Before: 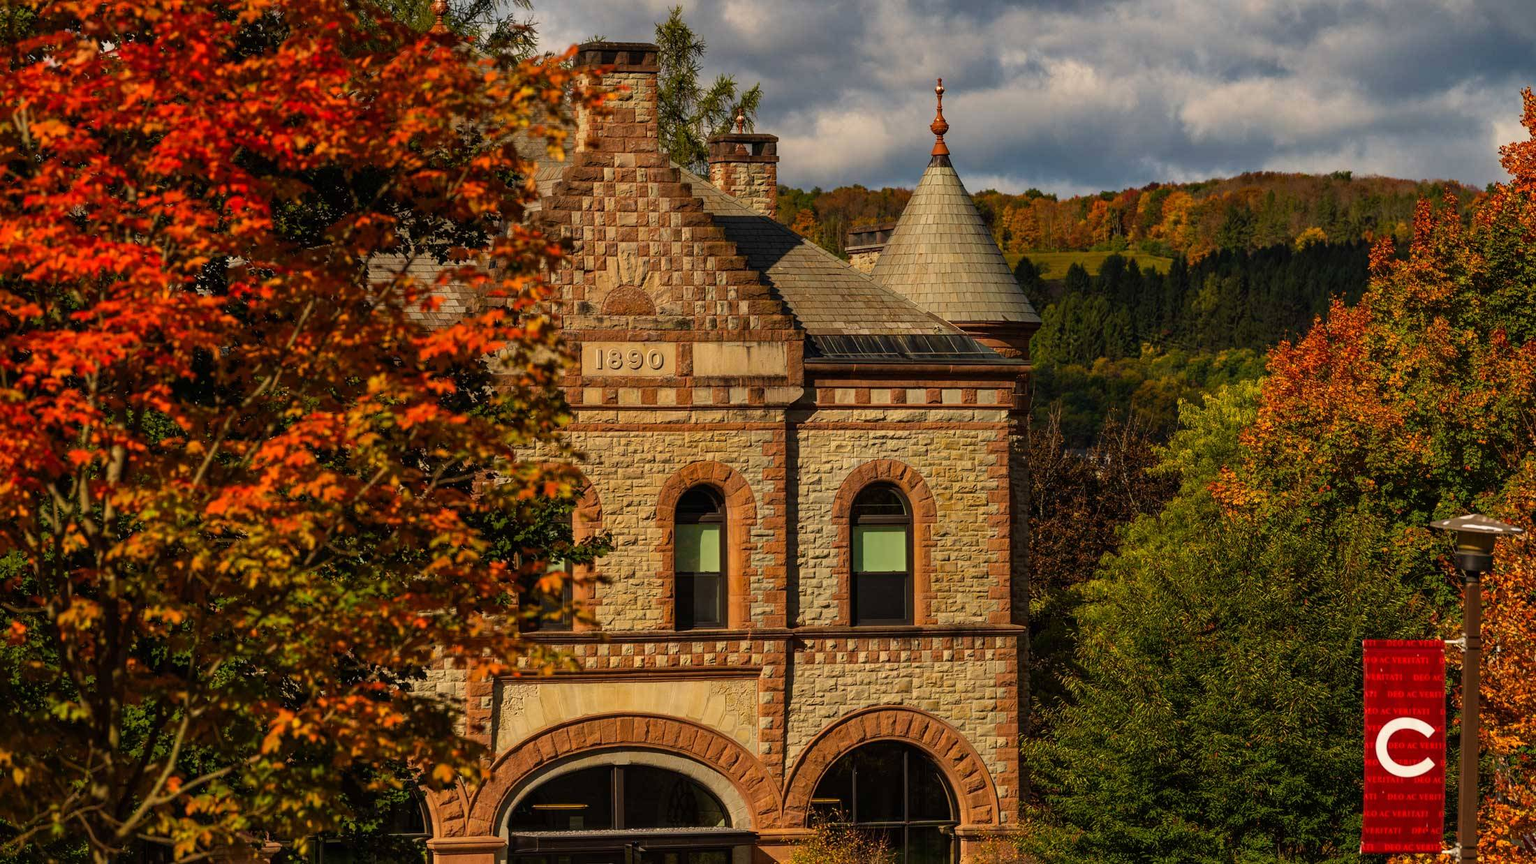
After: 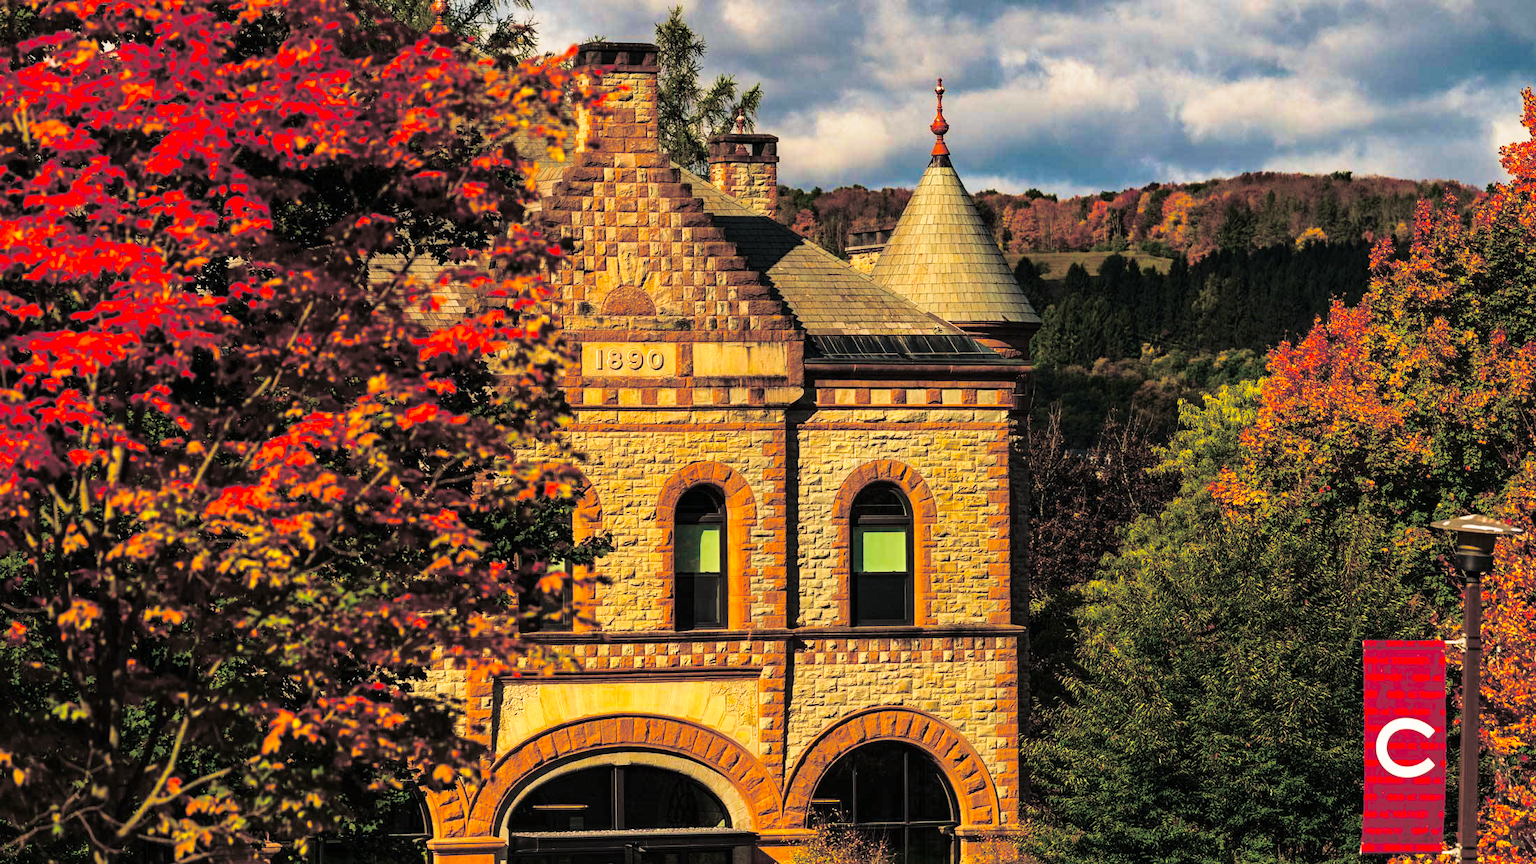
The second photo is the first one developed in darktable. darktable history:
split-toning: shadows › hue 201.6°, shadows › saturation 0.16, highlights › hue 50.4°, highlights › saturation 0.2, balance -49.9
haze removal: compatibility mode true, adaptive false
white balance: emerald 1
color zones: curves: ch0 [(0, 0.613) (0.01, 0.613) (0.245, 0.448) (0.498, 0.529) (0.642, 0.665) (0.879, 0.777) (0.99, 0.613)]; ch1 [(0, 0) (0.143, 0) (0.286, 0) (0.429, 0) (0.571, 0) (0.714, 0) (0.857, 0)], mix -138.01%
base curve: curves: ch0 [(0, 0) (0.028, 0.03) (0.121, 0.232) (0.46, 0.748) (0.859, 0.968) (1, 1)], preserve colors none
